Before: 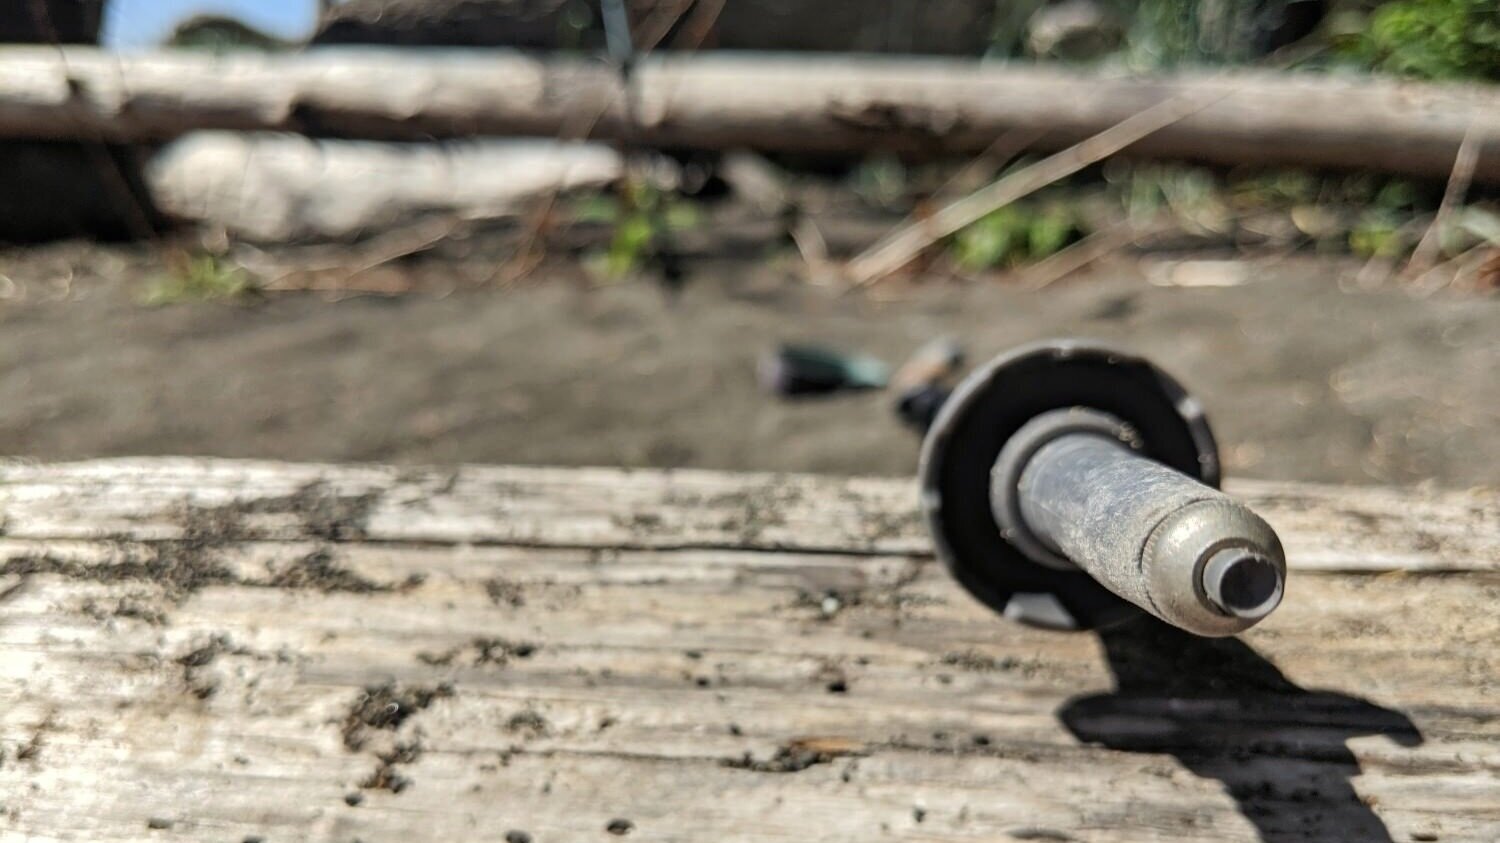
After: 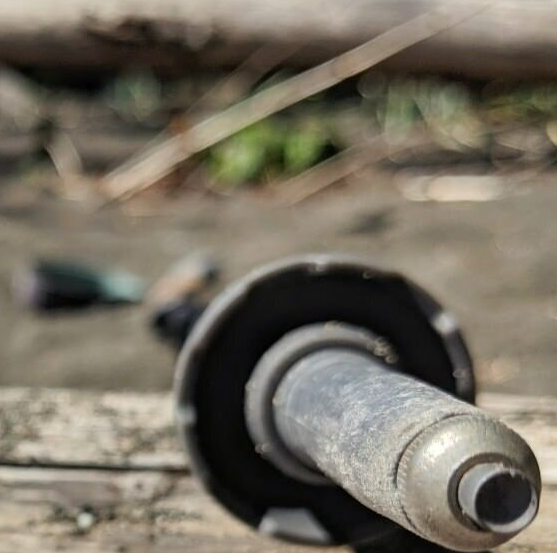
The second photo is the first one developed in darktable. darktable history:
crop and rotate: left 49.709%, top 10.116%, right 13.153%, bottom 24.254%
